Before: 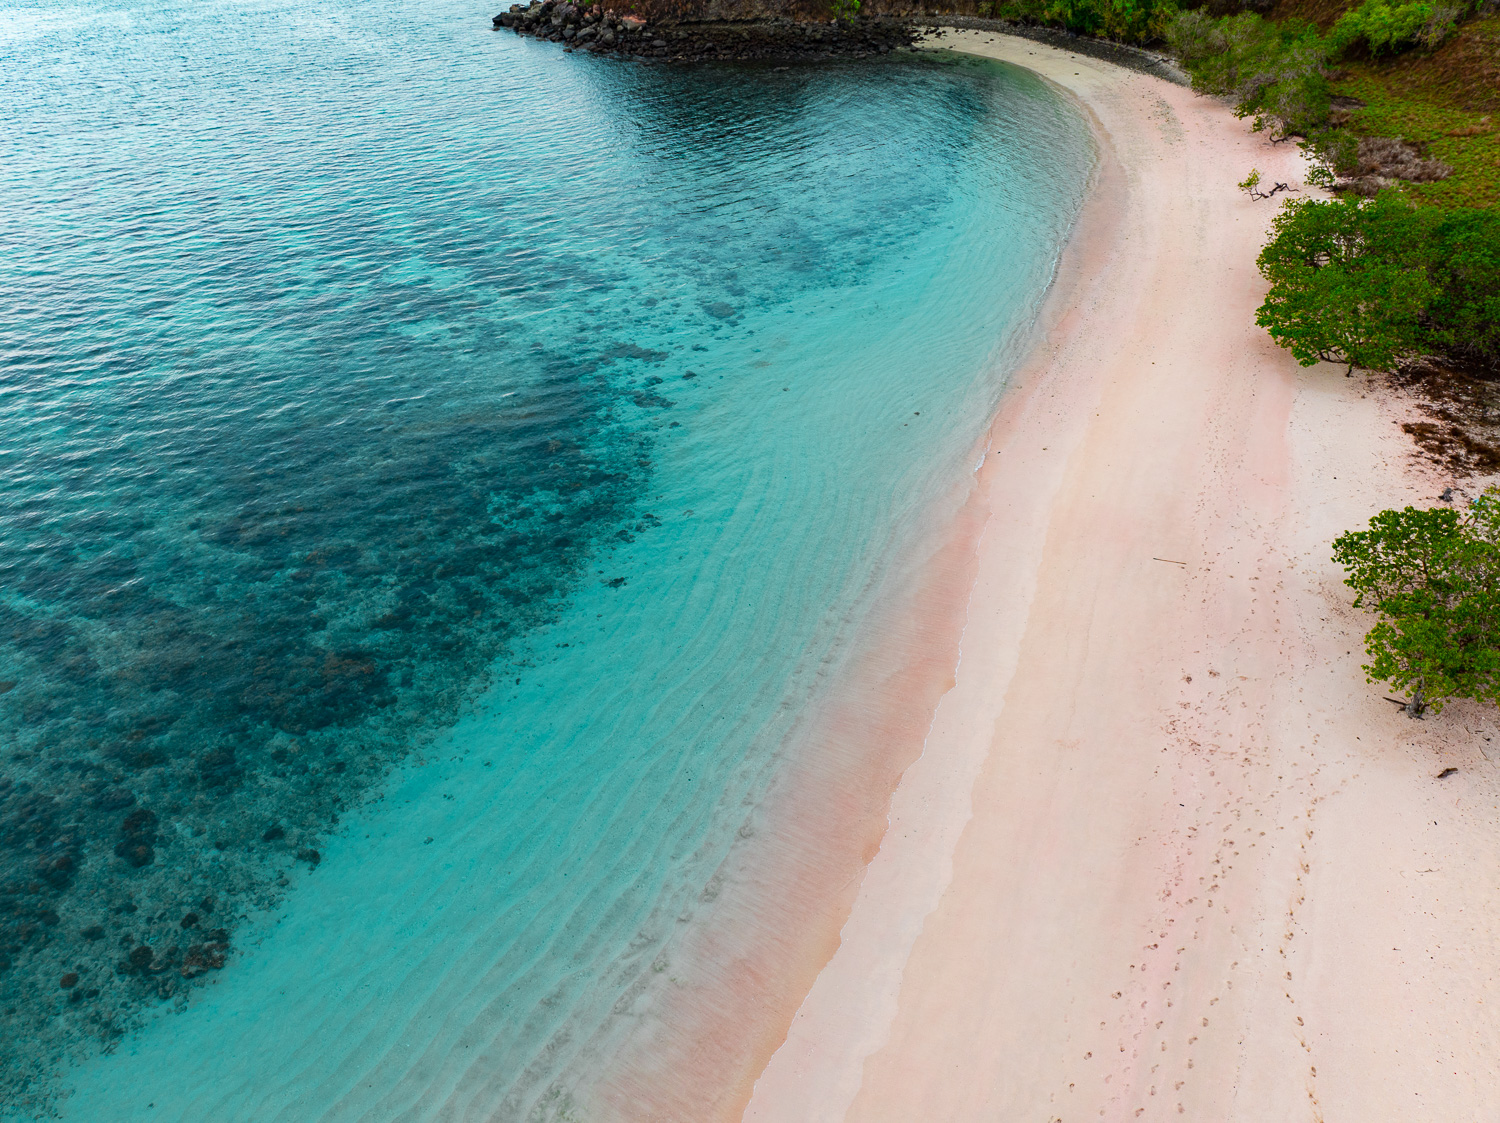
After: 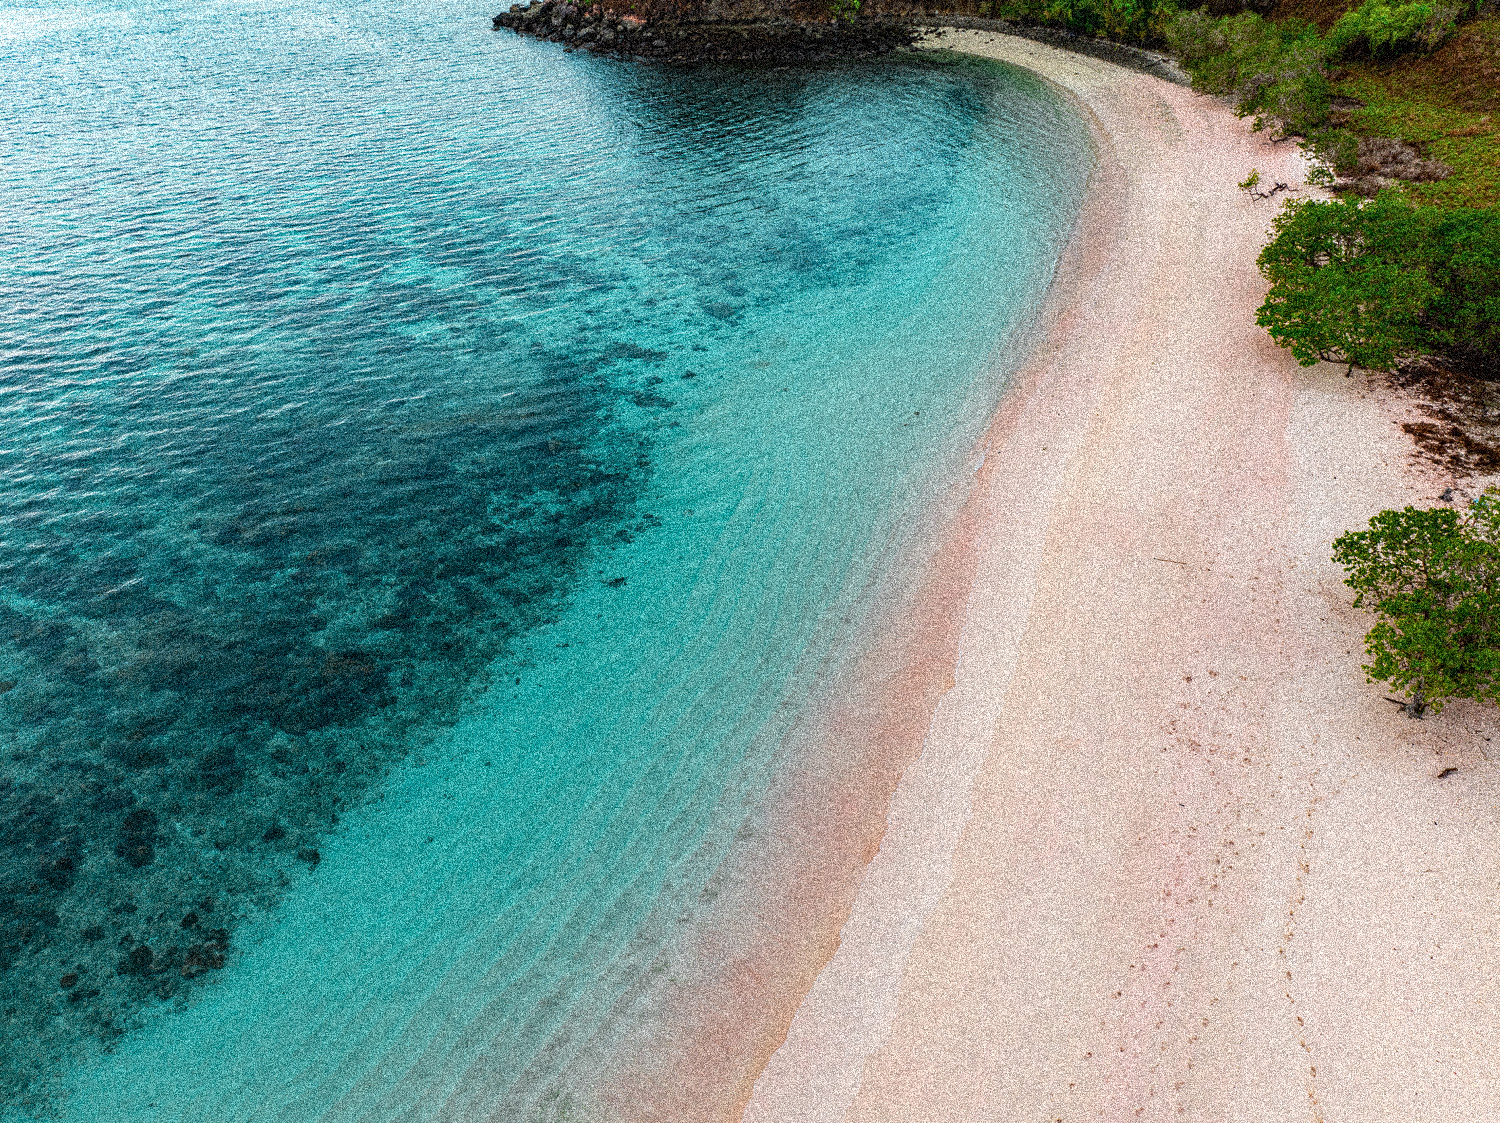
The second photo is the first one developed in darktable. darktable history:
local contrast: on, module defaults
grain: coarseness 3.75 ISO, strength 100%, mid-tones bias 0%
